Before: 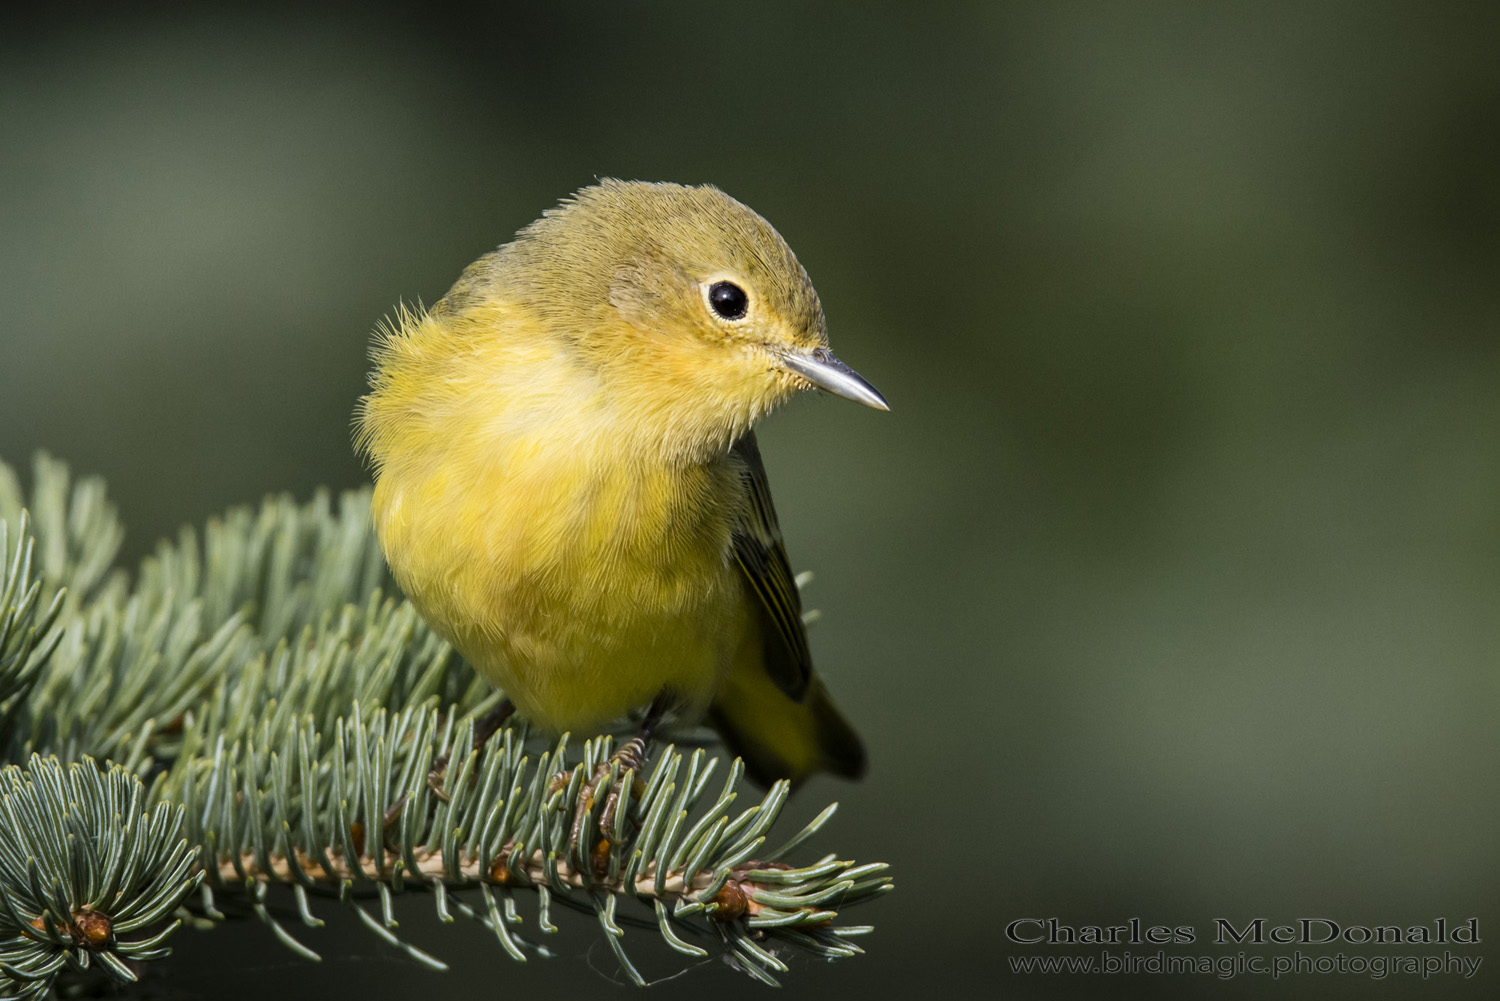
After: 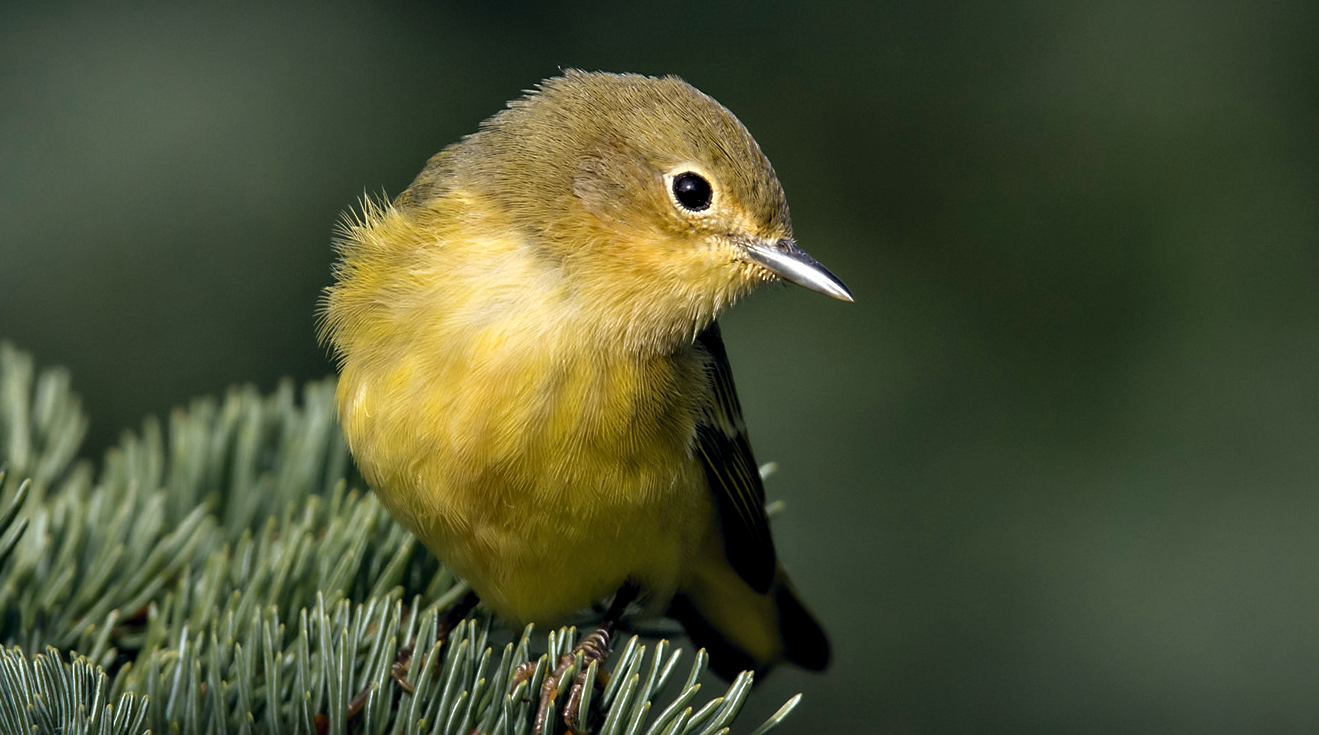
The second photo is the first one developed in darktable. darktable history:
contrast equalizer: y [[0.536, 0.565, 0.581, 0.516, 0.52, 0.491], [0.5 ×6], [0.5 ×6], [0 ×6], [0 ×6]]
base curve: curves: ch0 [(0, 0) (0.595, 0.418) (1, 1)]
crop and rotate: left 2.457%, top 10.996%, right 9.547%, bottom 15.558%
sharpen: radius 1.541, amount 0.366, threshold 1.424
color balance rgb: global offset › chroma 0.058%, global offset › hue 253.76°, perceptual saturation grading › global saturation -0.424%
